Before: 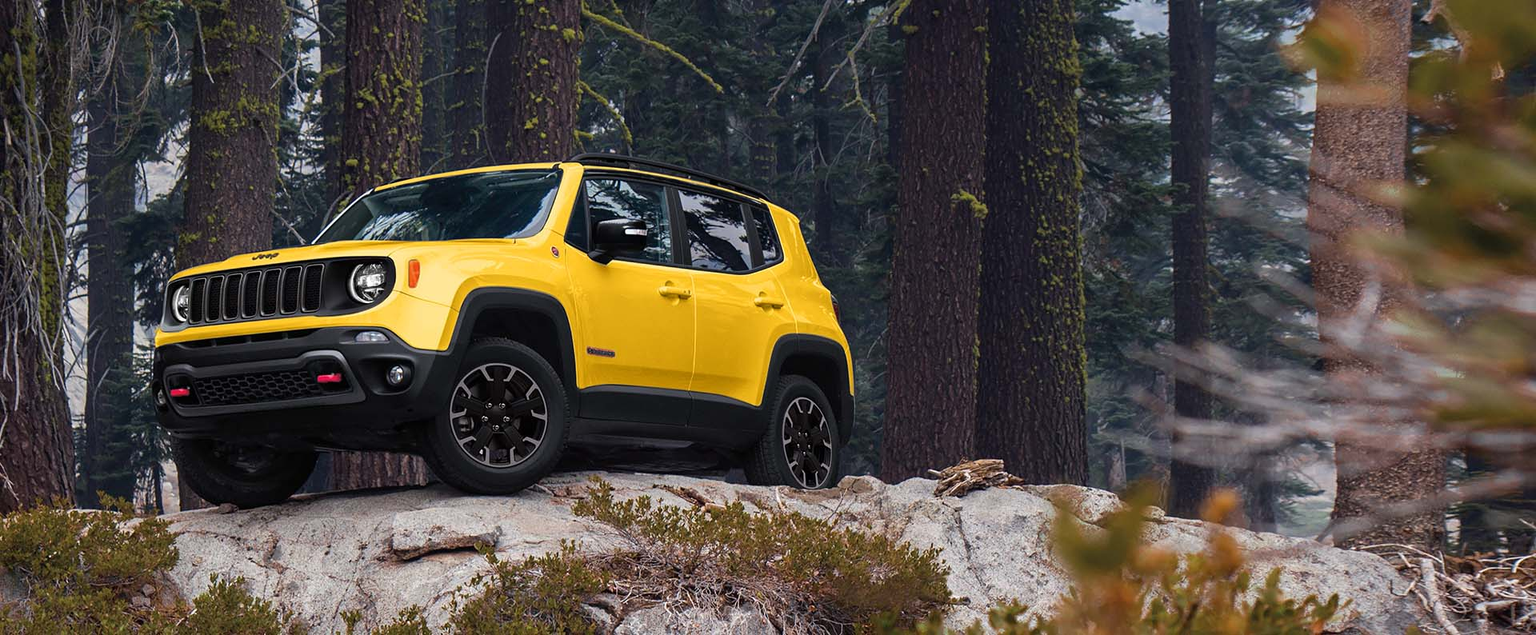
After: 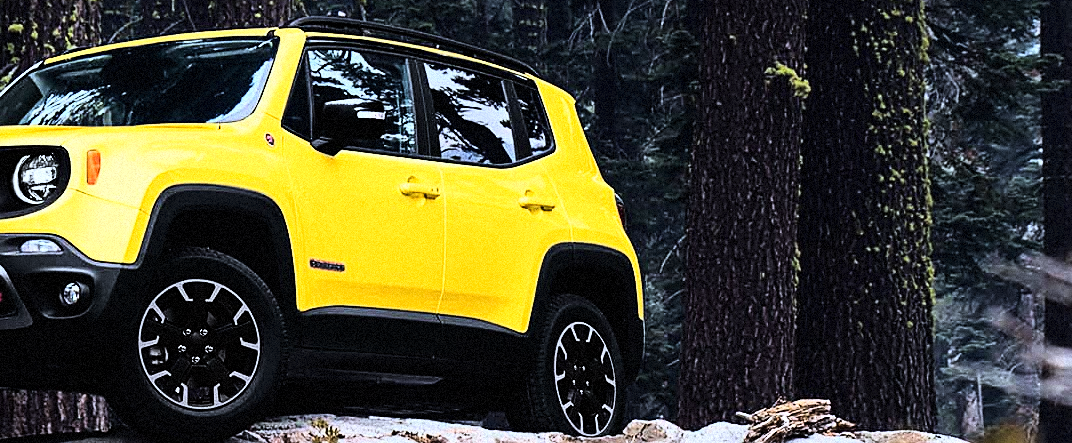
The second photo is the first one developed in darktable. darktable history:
crop and rotate: left 22.13%, top 22.054%, right 22.026%, bottom 22.102%
white balance: red 0.924, blue 1.095
rgb curve: curves: ch0 [(0, 0) (0.21, 0.15) (0.24, 0.21) (0.5, 0.75) (0.75, 0.96) (0.89, 0.99) (1, 1)]; ch1 [(0, 0.02) (0.21, 0.13) (0.25, 0.2) (0.5, 0.67) (0.75, 0.9) (0.89, 0.97) (1, 1)]; ch2 [(0, 0.02) (0.21, 0.13) (0.25, 0.2) (0.5, 0.67) (0.75, 0.9) (0.89, 0.97) (1, 1)], compensate middle gray true
grain: mid-tones bias 0%
sharpen: on, module defaults
